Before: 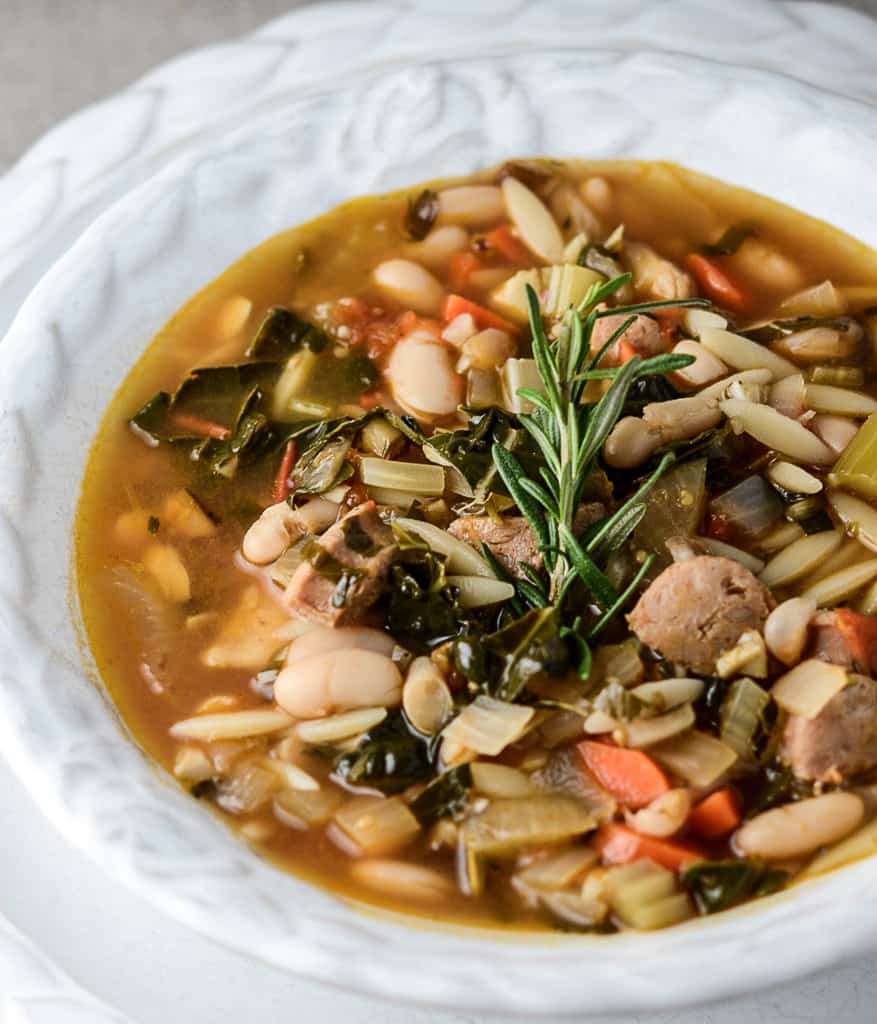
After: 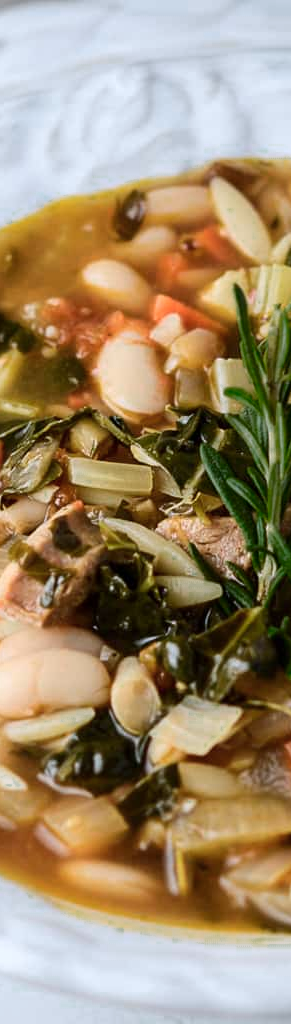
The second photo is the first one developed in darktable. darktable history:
white balance: red 0.976, blue 1.04
crop: left 33.36%, right 33.36%
color zones: curves: ch0 [(0.25, 0.5) (0.347, 0.092) (0.75, 0.5)]; ch1 [(0.25, 0.5) (0.33, 0.51) (0.75, 0.5)]
